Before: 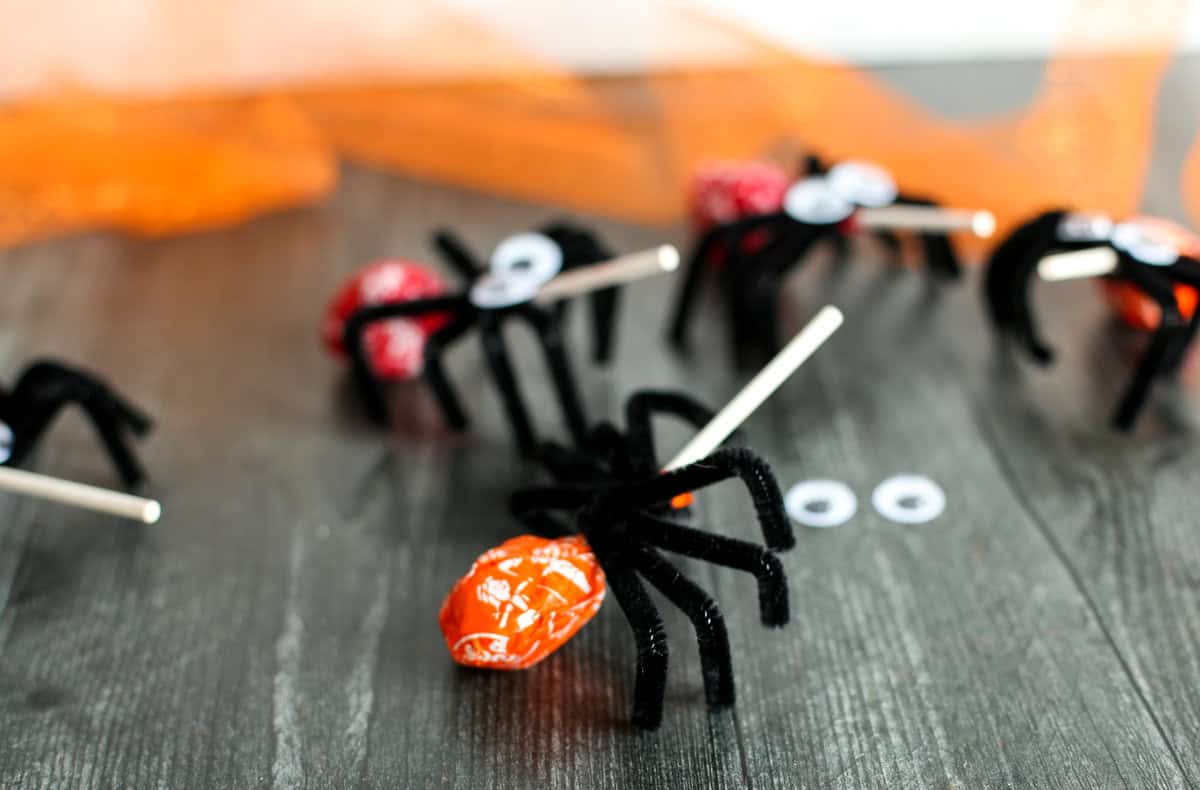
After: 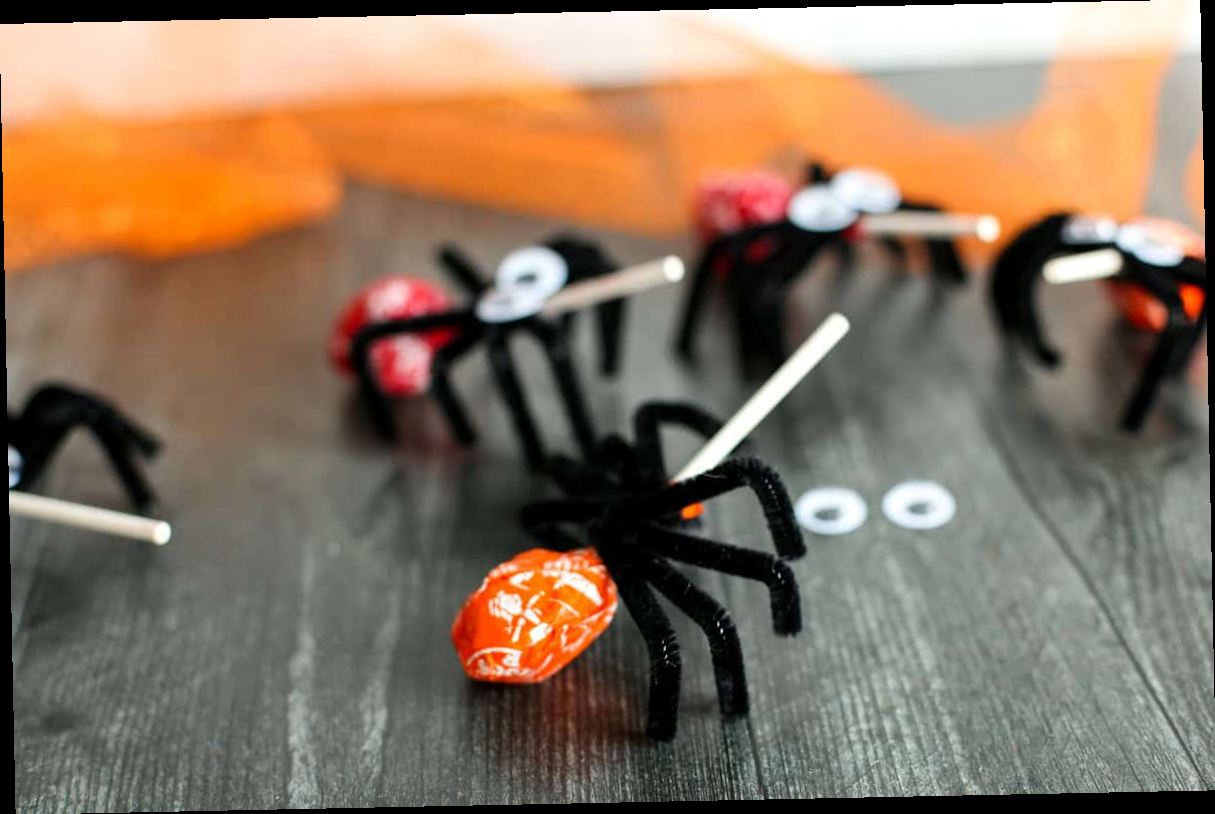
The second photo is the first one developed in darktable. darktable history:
rotate and perspective: rotation -1.17°, automatic cropping off
